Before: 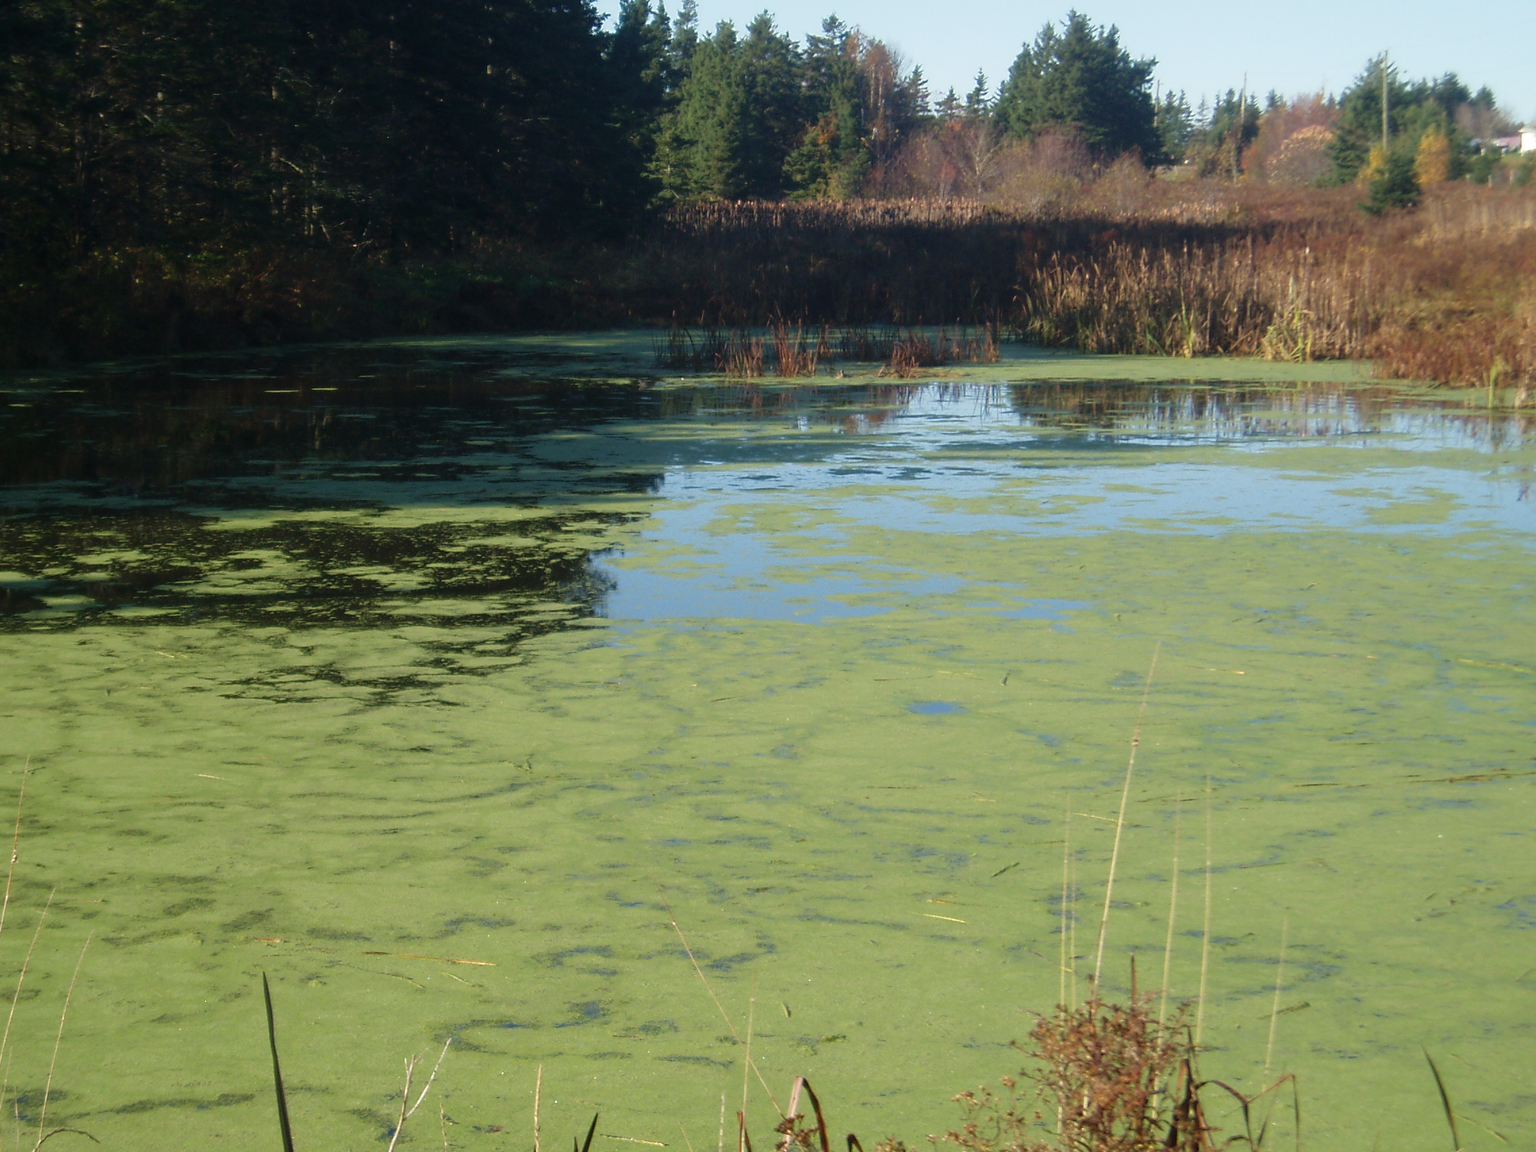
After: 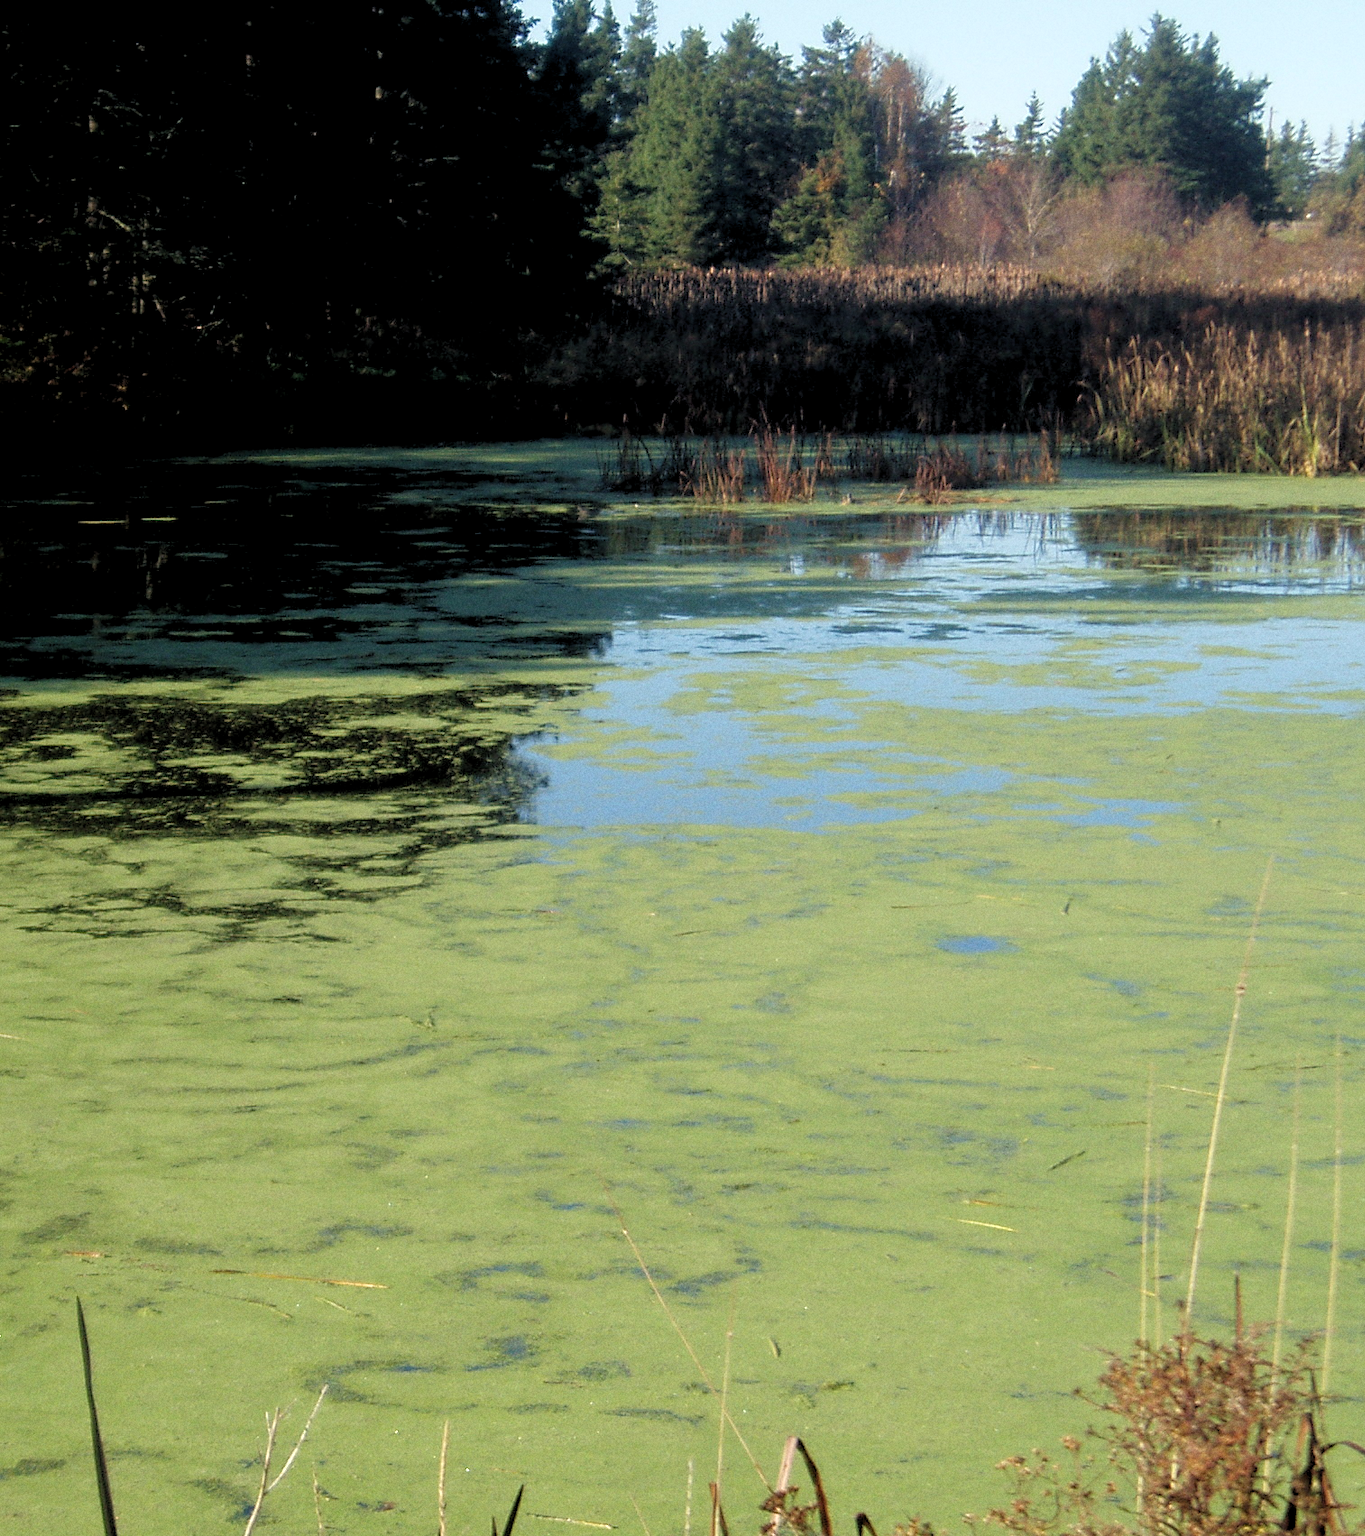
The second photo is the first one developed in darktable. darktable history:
crop and rotate: left 13.409%, right 19.924%
grain: on, module defaults
rgb levels: levels [[0.013, 0.434, 0.89], [0, 0.5, 1], [0, 0.5, 1]]
